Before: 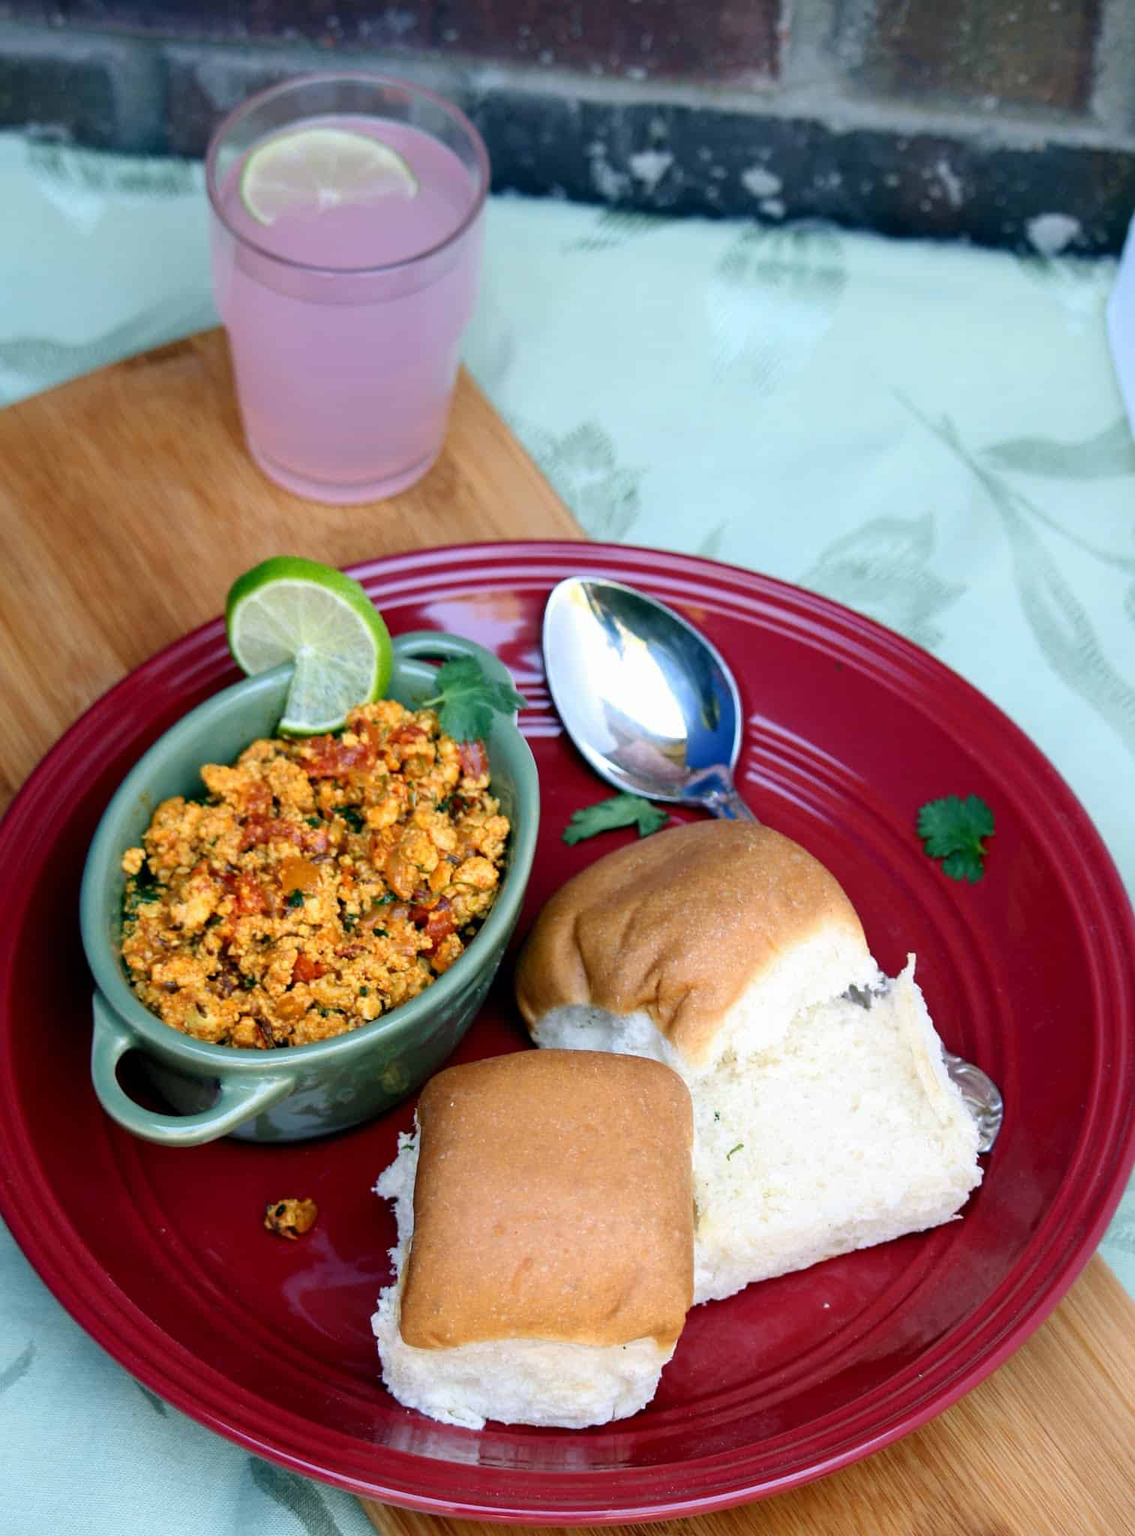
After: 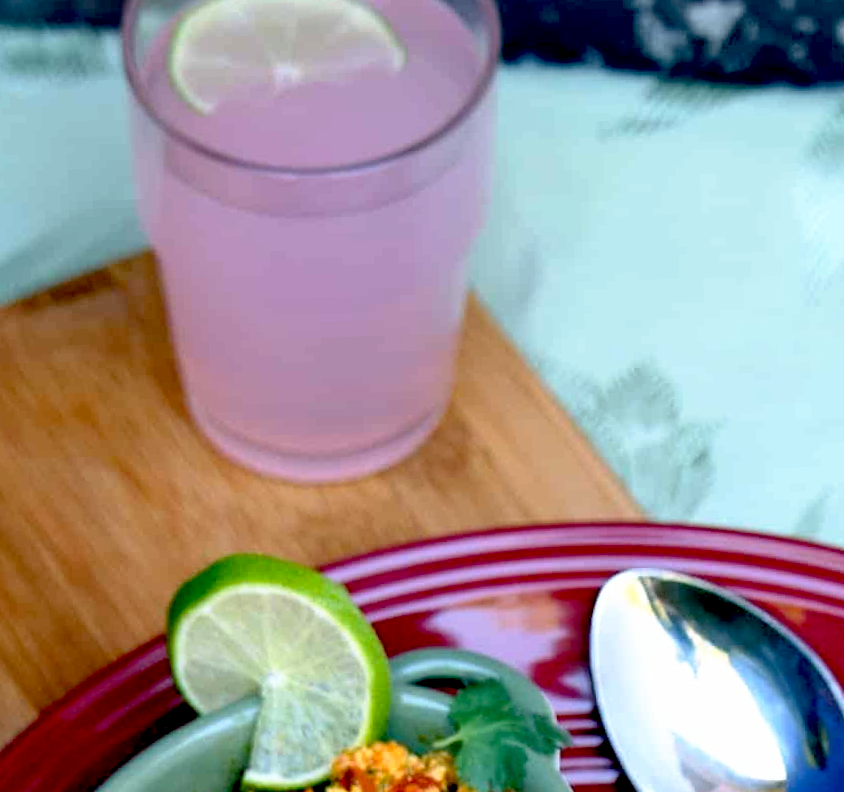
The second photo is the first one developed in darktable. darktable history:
crop: left 10.121%, top 10.631%, right 36.218%, bottom 51.526%
rotate and perspective: rotation -1.75°, automatic cropping off
exposure: black level correction 0.011, compensate highlight preservation false
base curve: curves: ch0 [(0.017, 0) (0.425, 0.441) (0.844, 0.933) (1, 1)], preserve colors none
